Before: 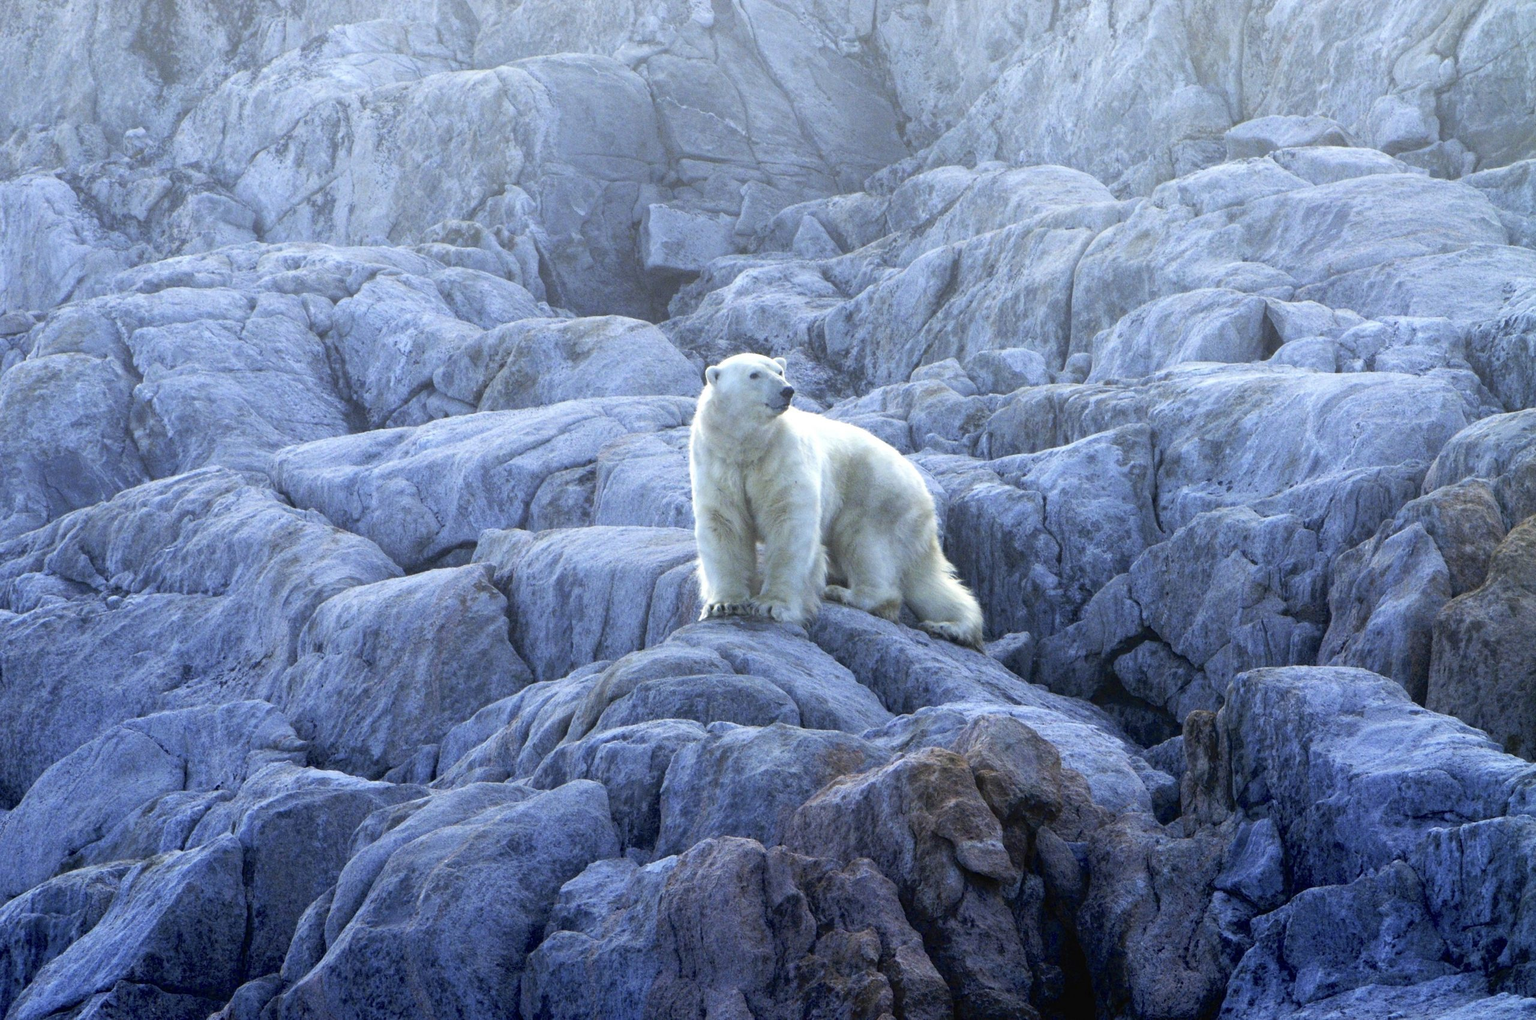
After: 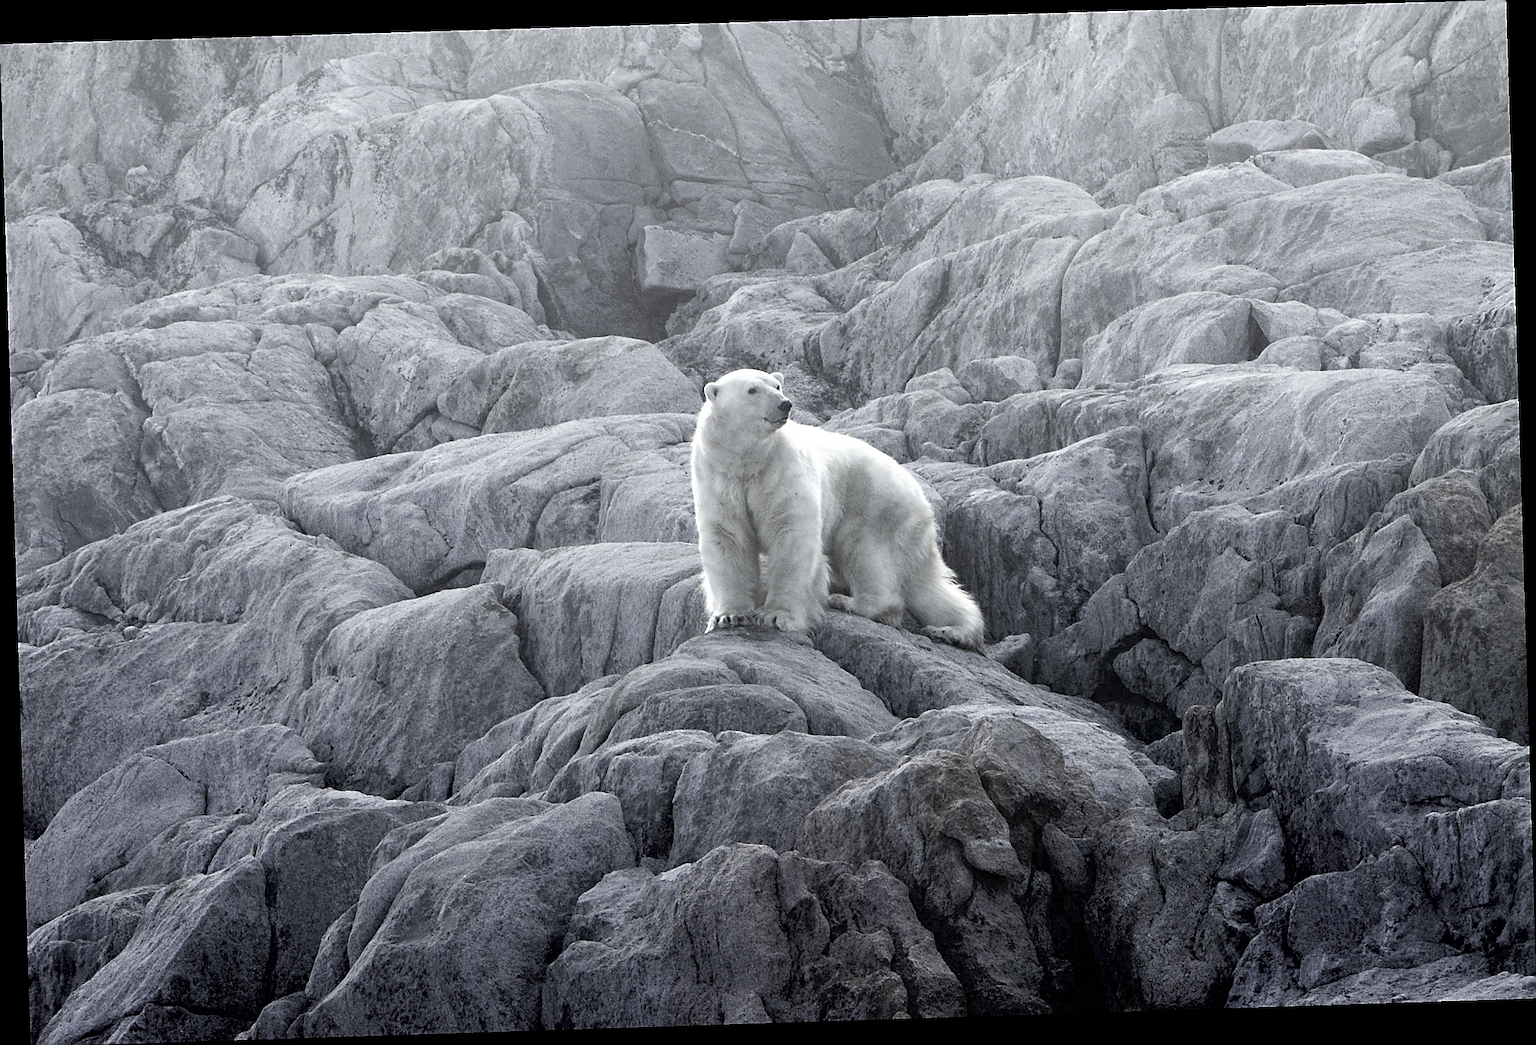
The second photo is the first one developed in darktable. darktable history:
color correction: saturation 0.2
sharpen: radius 1.4, amount 1.25, threshold 0.7
color balance rgb: perceptual saturation grading › global saturation 20%, perceptual saturation grading › highlights -25%, perceptual saturation grading › shadows 25%
color balance: mode lift, gamma, gain (sRGB), lift [0.97, 1, 1, 1], gamma [1.03, 1, 1, 1]
rotate and perspective: rotation -1.77°, lens shift (horizontal) 0.004, automatic cropping off
